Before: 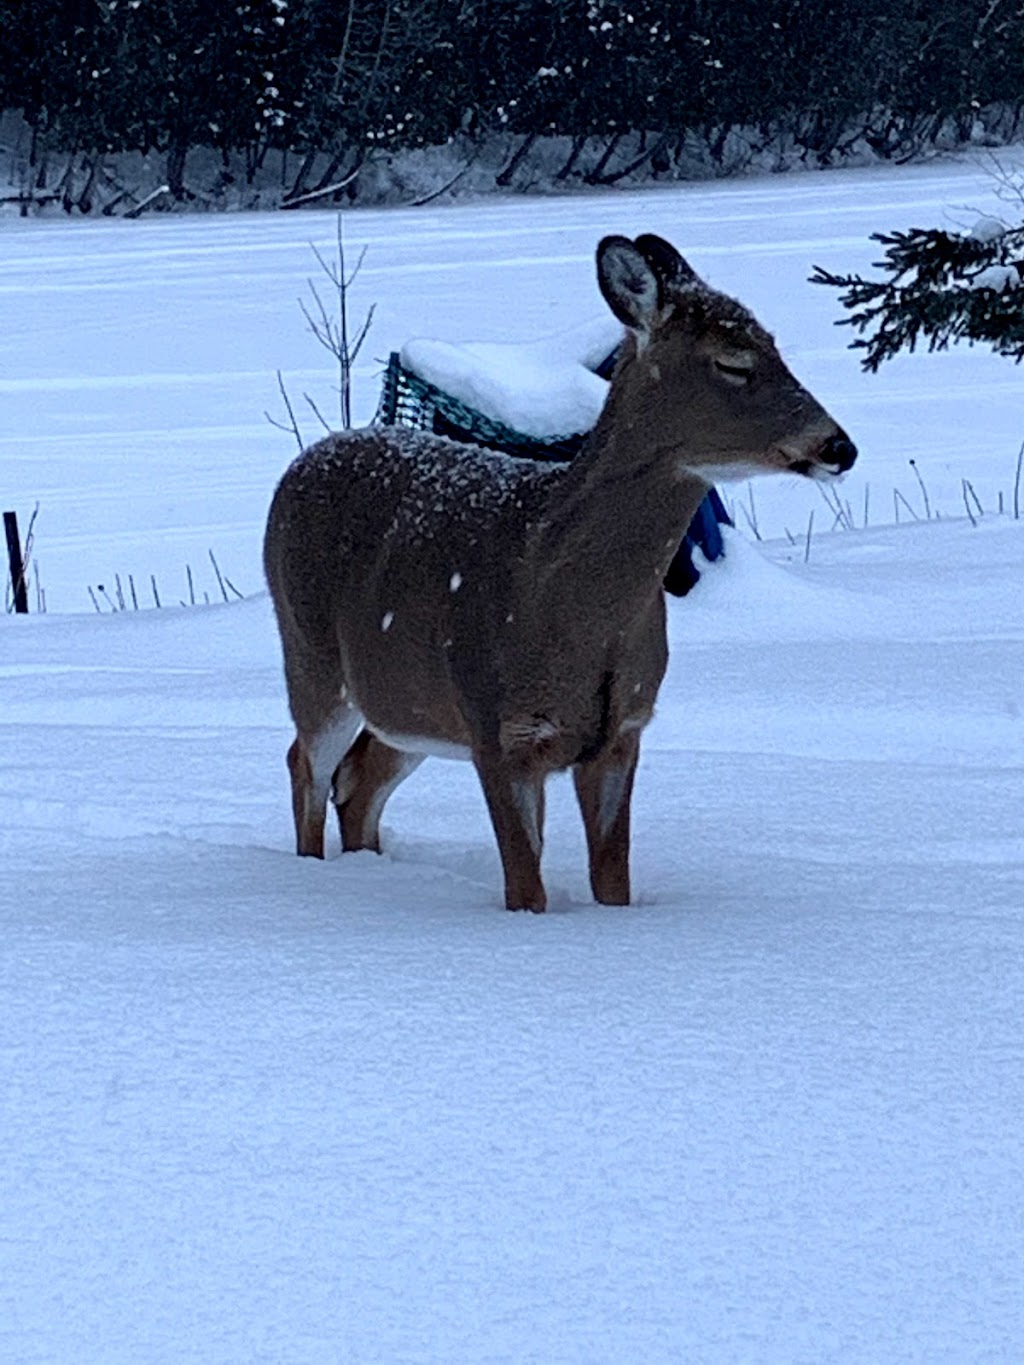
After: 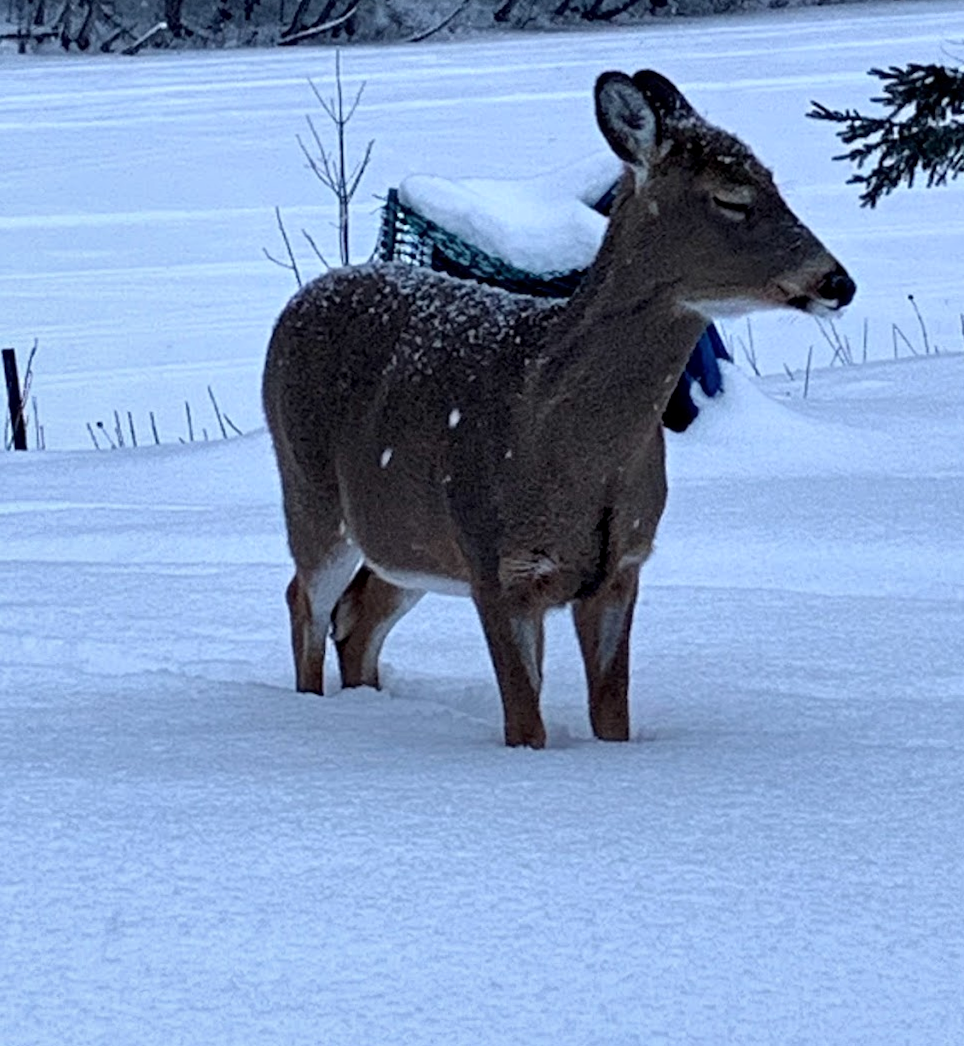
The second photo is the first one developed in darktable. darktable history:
crop and rotate: angle 0.114°, top 11.959%, right 5.577%, bottom 11.201%
shadows and highlights: shadows 36.43, highlights -27.48, soften with gaussian
local contrast: highlights 105%, shadows 97%, detail 119%, midtone range 0.2
